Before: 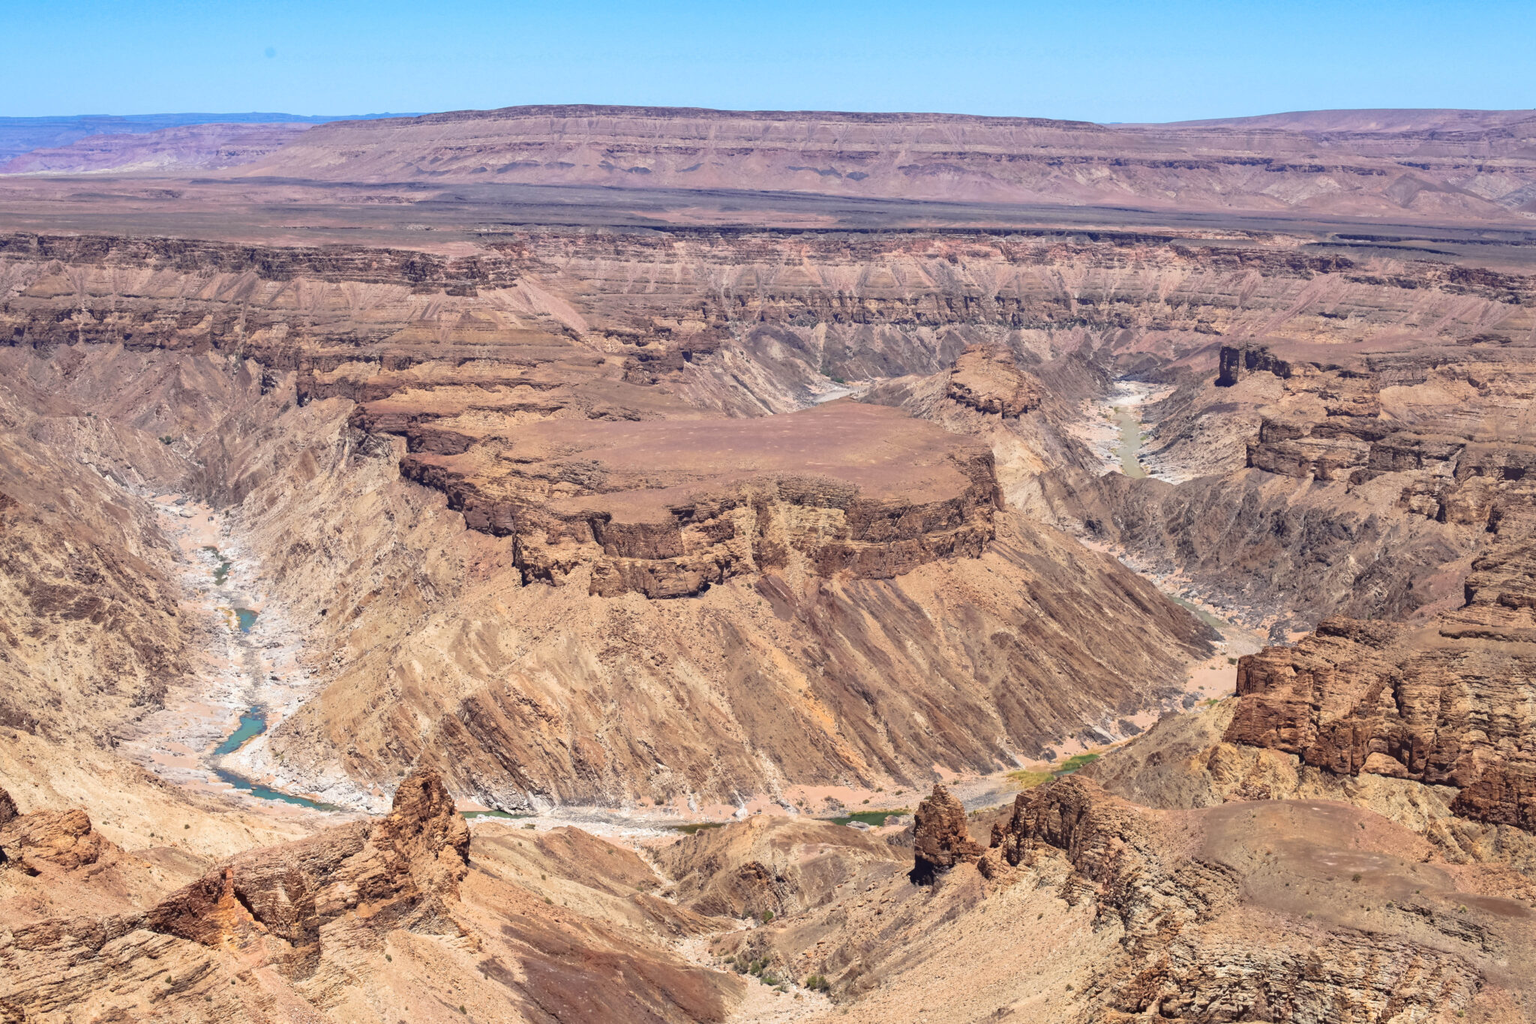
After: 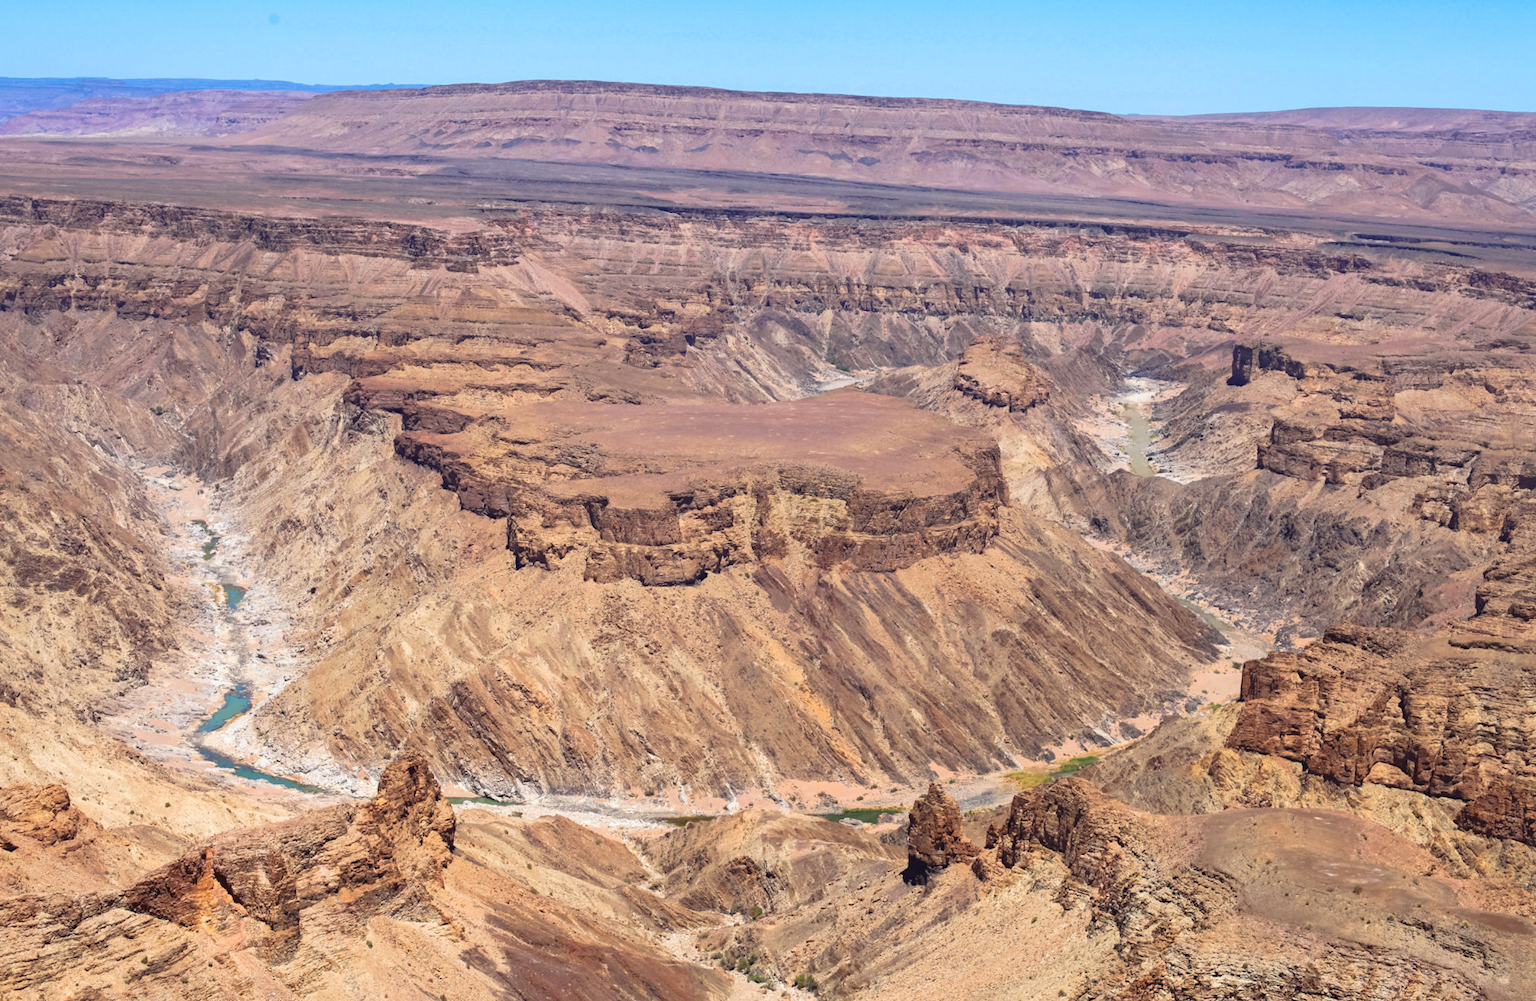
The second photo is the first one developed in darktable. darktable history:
rotate and perspective: rotation 1.57°, crop left 0.018, crop right 0.982, crop top 0.039, crop bottom 0.961
color balance rgb: perceptual saturation grading › global saturation 10%
